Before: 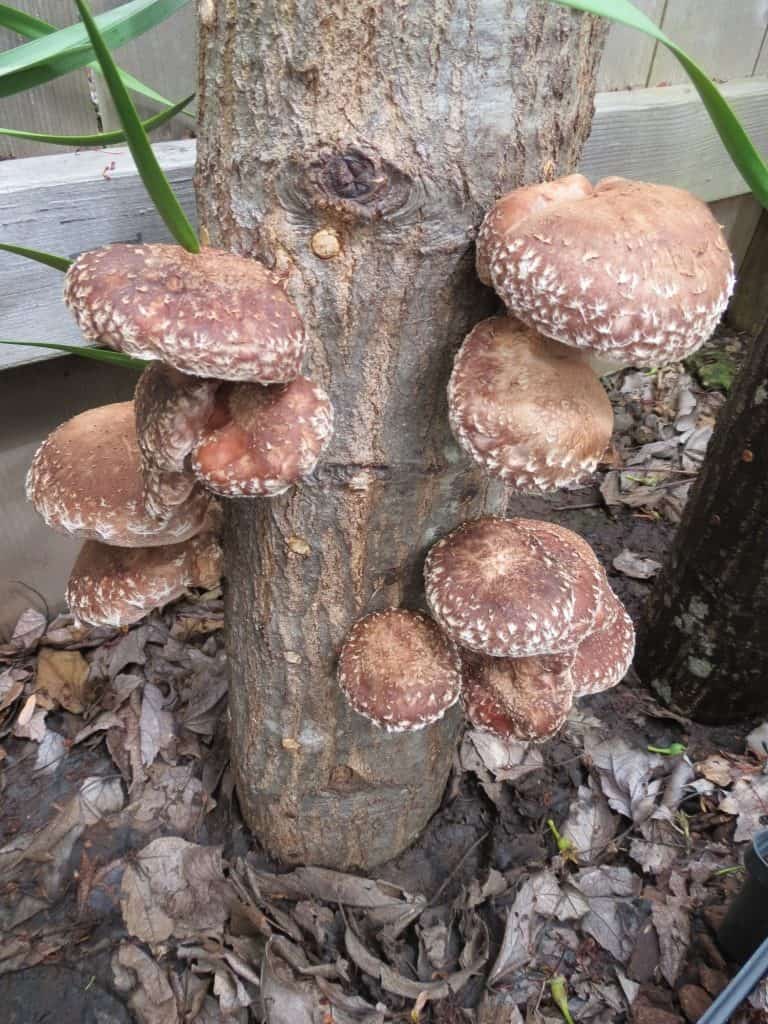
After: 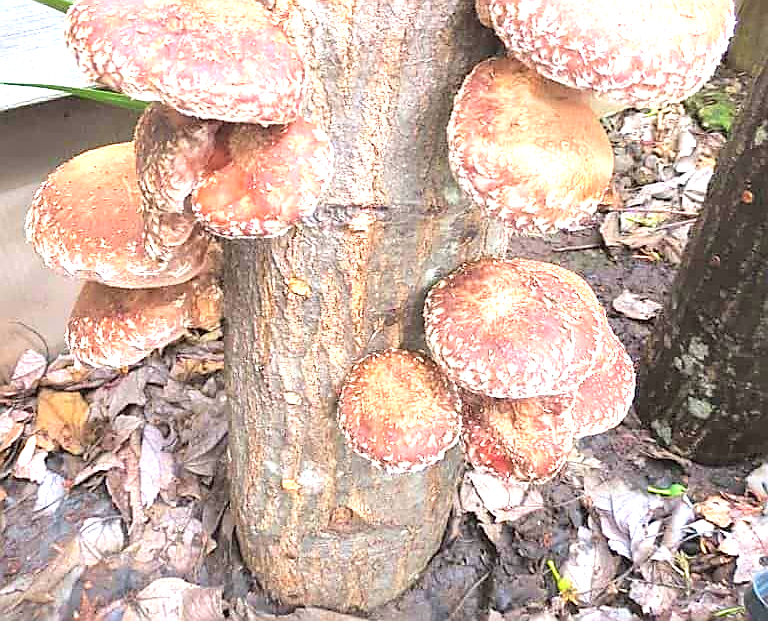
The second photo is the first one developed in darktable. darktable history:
sharpen: radius 1.4, amount 1.25, threshold 0.7
exposure: black level correction 0, exposure 1.388 EV, compensate exposure bias true, compensate highlight preservation false
contrast brightness saturation: contrast 0.07, brightness 0.18, saturation 0.4
crop and rotate: top 25.357%, bottom 13.942%
